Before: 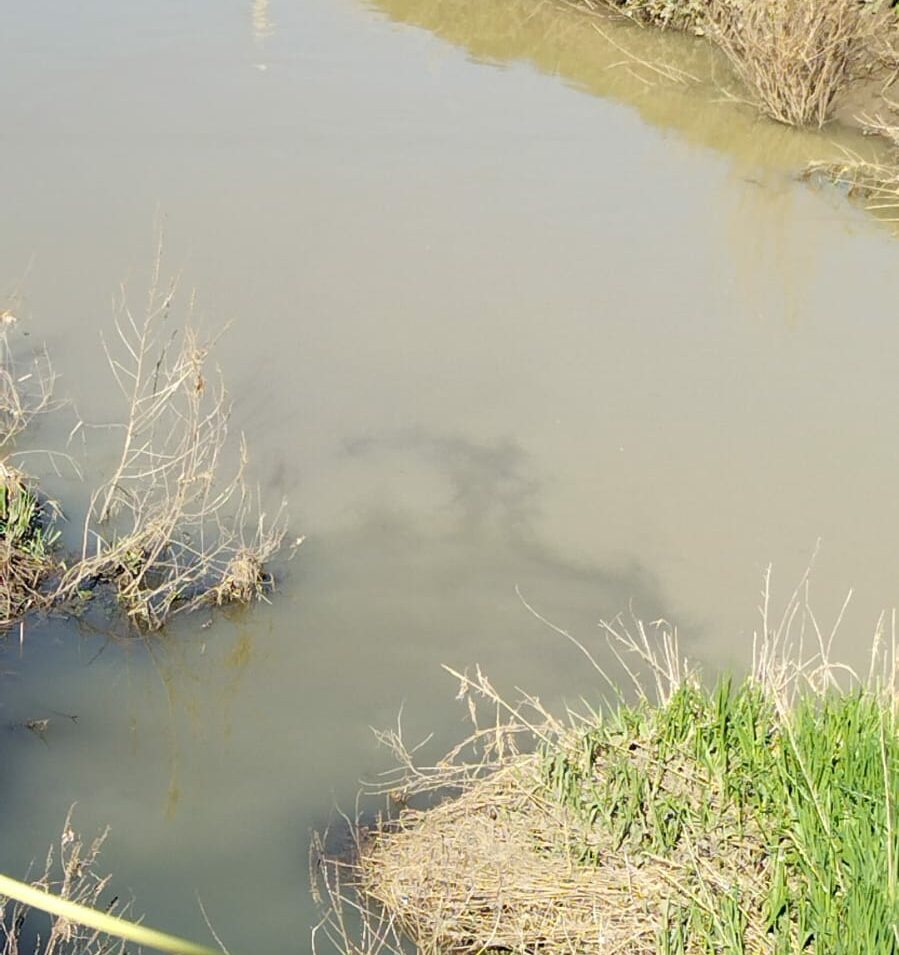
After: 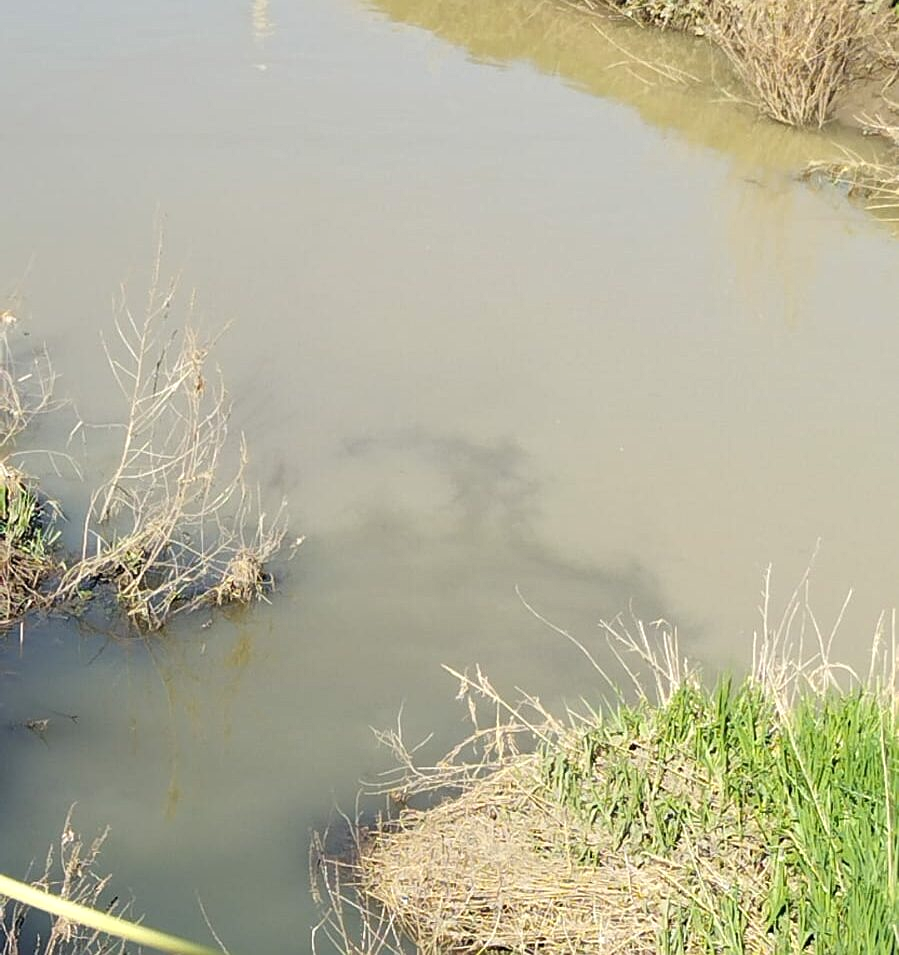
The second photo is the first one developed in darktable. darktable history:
sharpen: radius 1.272, amount 0.305, threshold 0
exposure: black level correction -0.003, exposure 0.04 EV, compensate highlight preservation false
tone equalizer: on, module defaults
